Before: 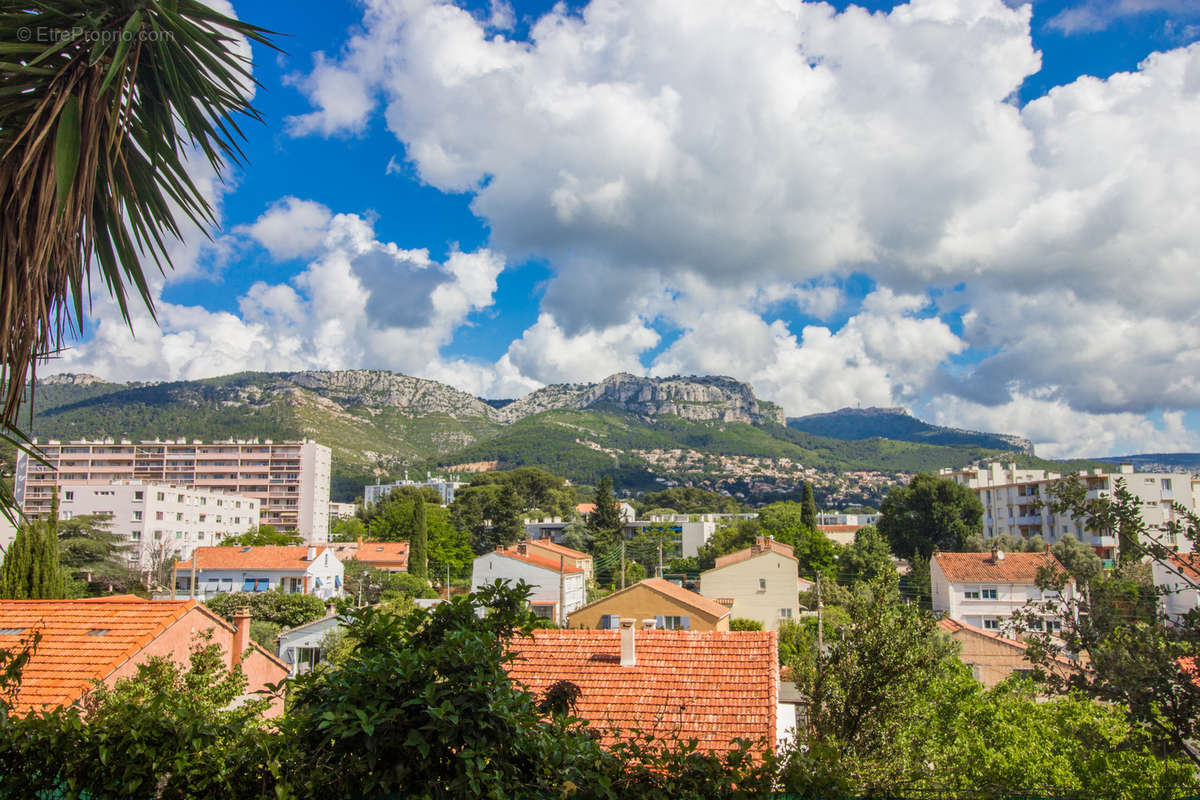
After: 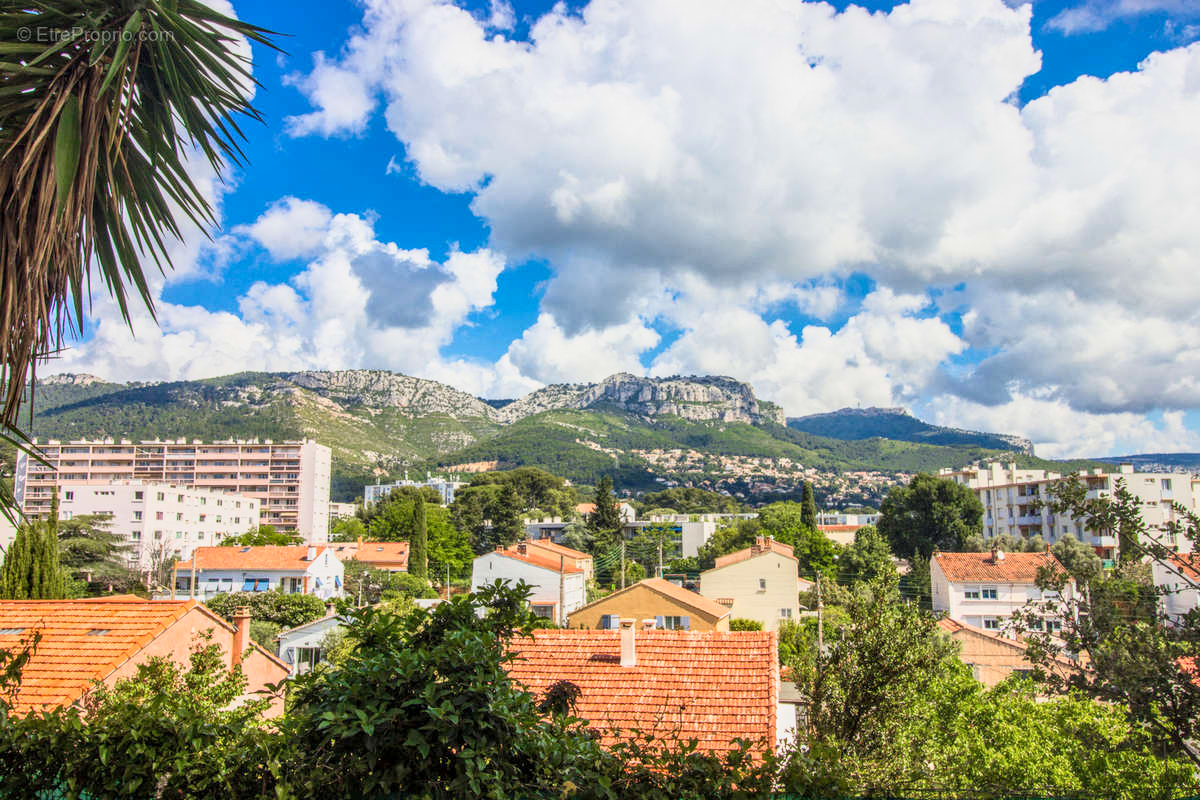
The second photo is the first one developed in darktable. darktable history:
base curve: curves: ch0 [(0, 0) (0.088, 0.125) (0.176, 0.251) (0.354, 0.501) (0.613, 0.749) (1, 0.877)]
local contrast: on, module defaults
